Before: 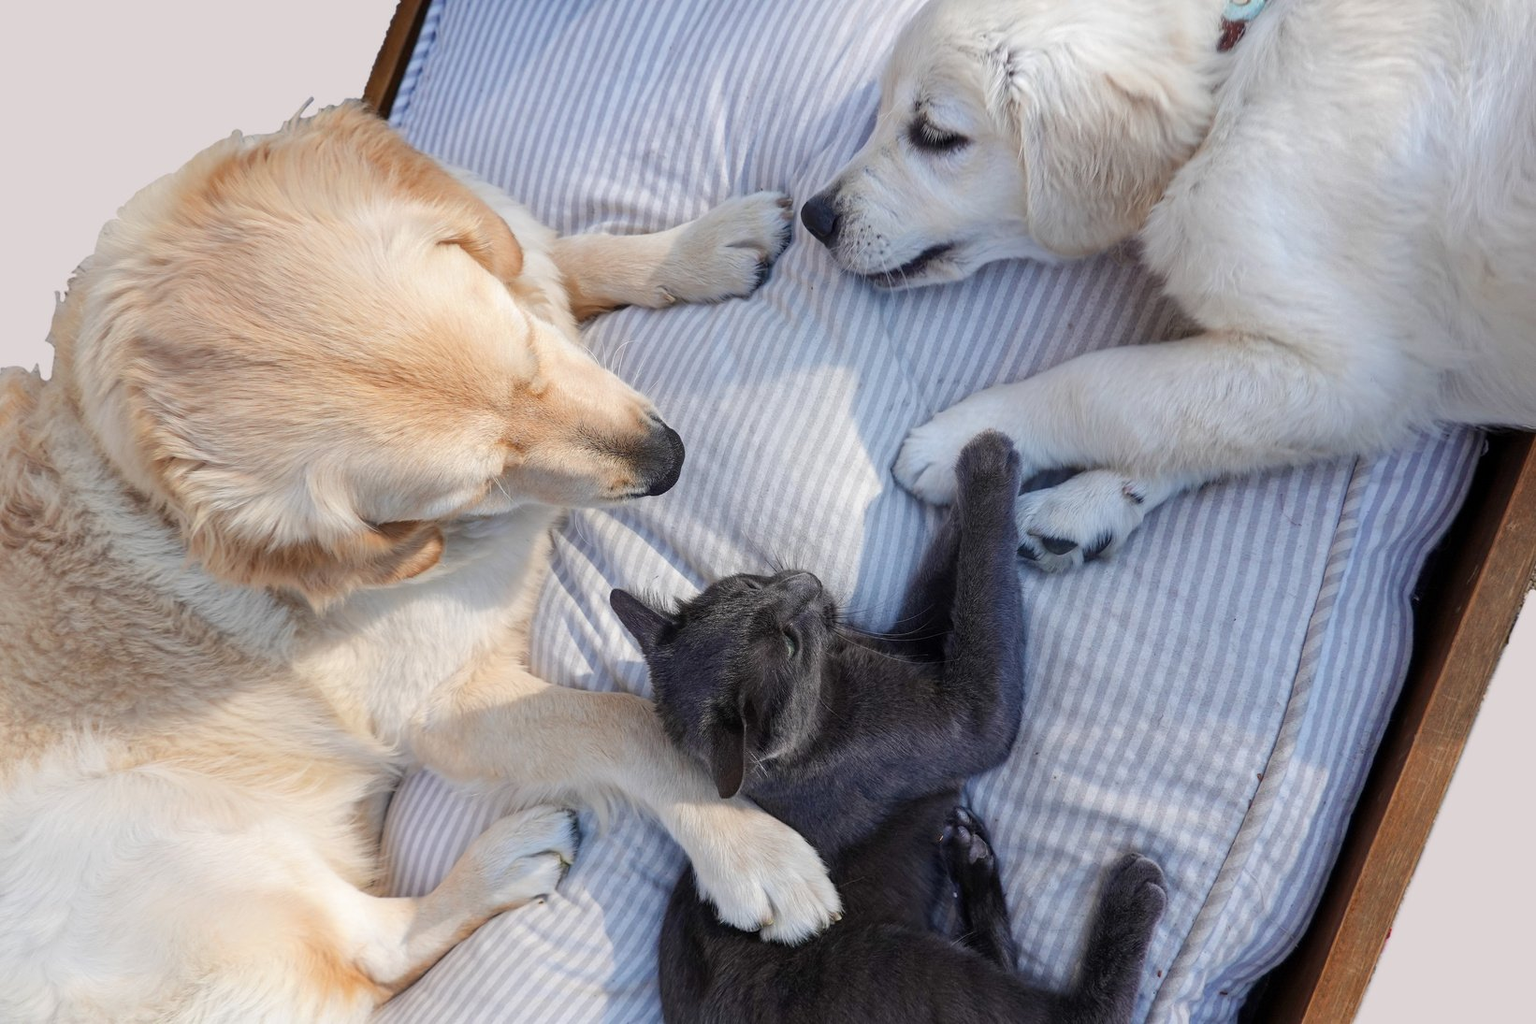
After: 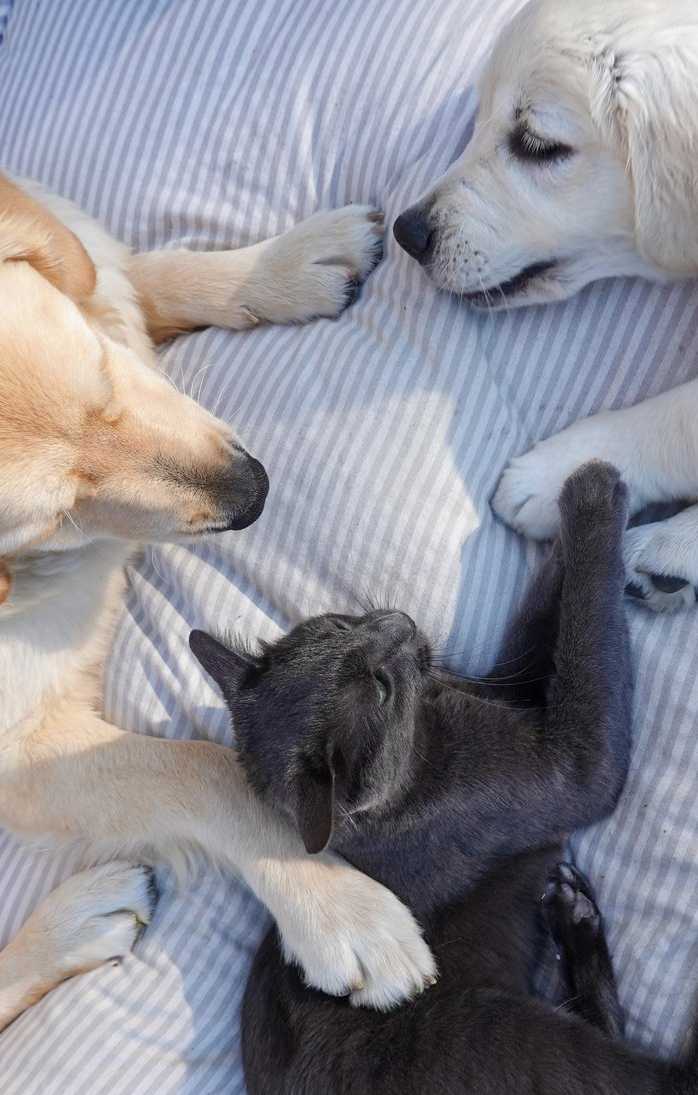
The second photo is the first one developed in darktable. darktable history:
crop: left 28.203%, right 29.244%
tone equalizer: on, module defaults
